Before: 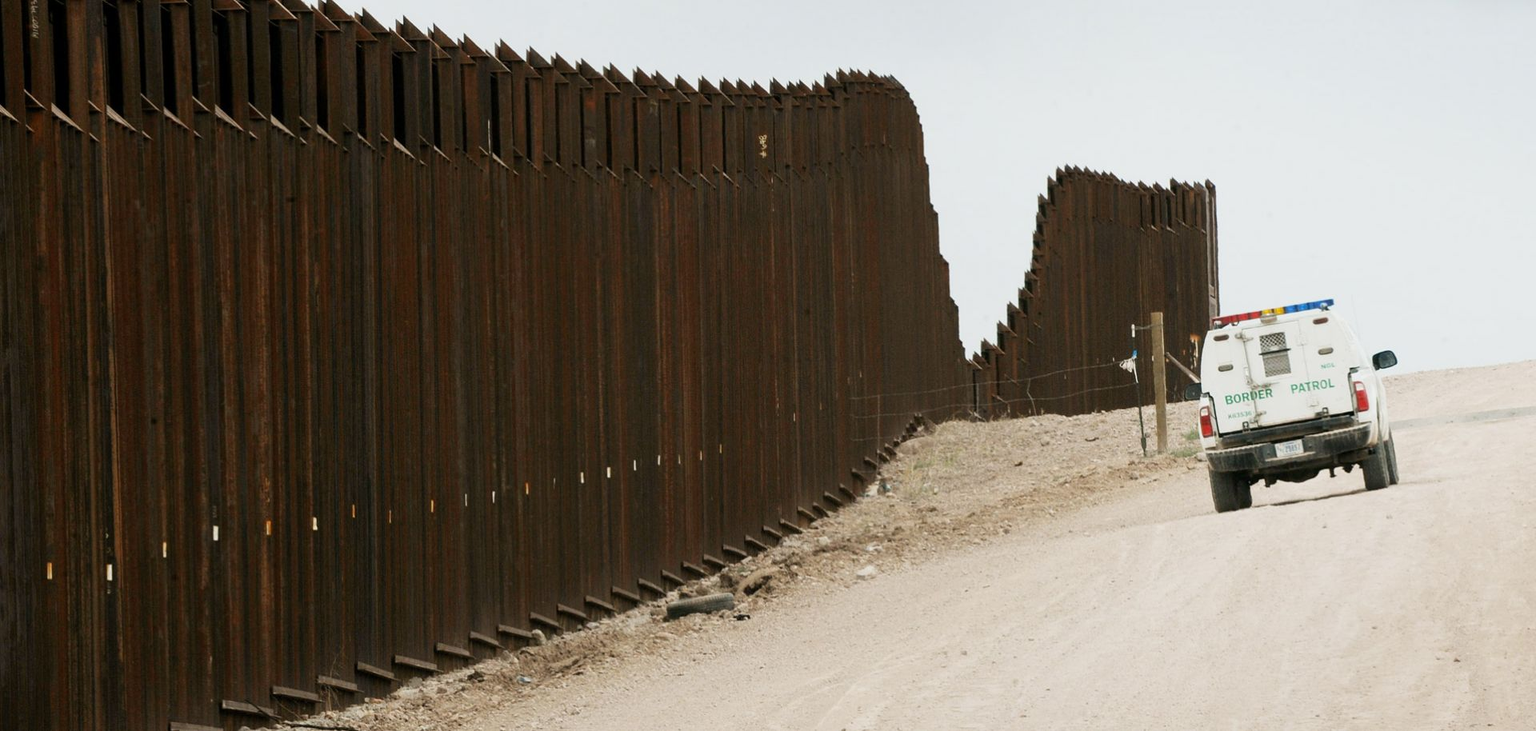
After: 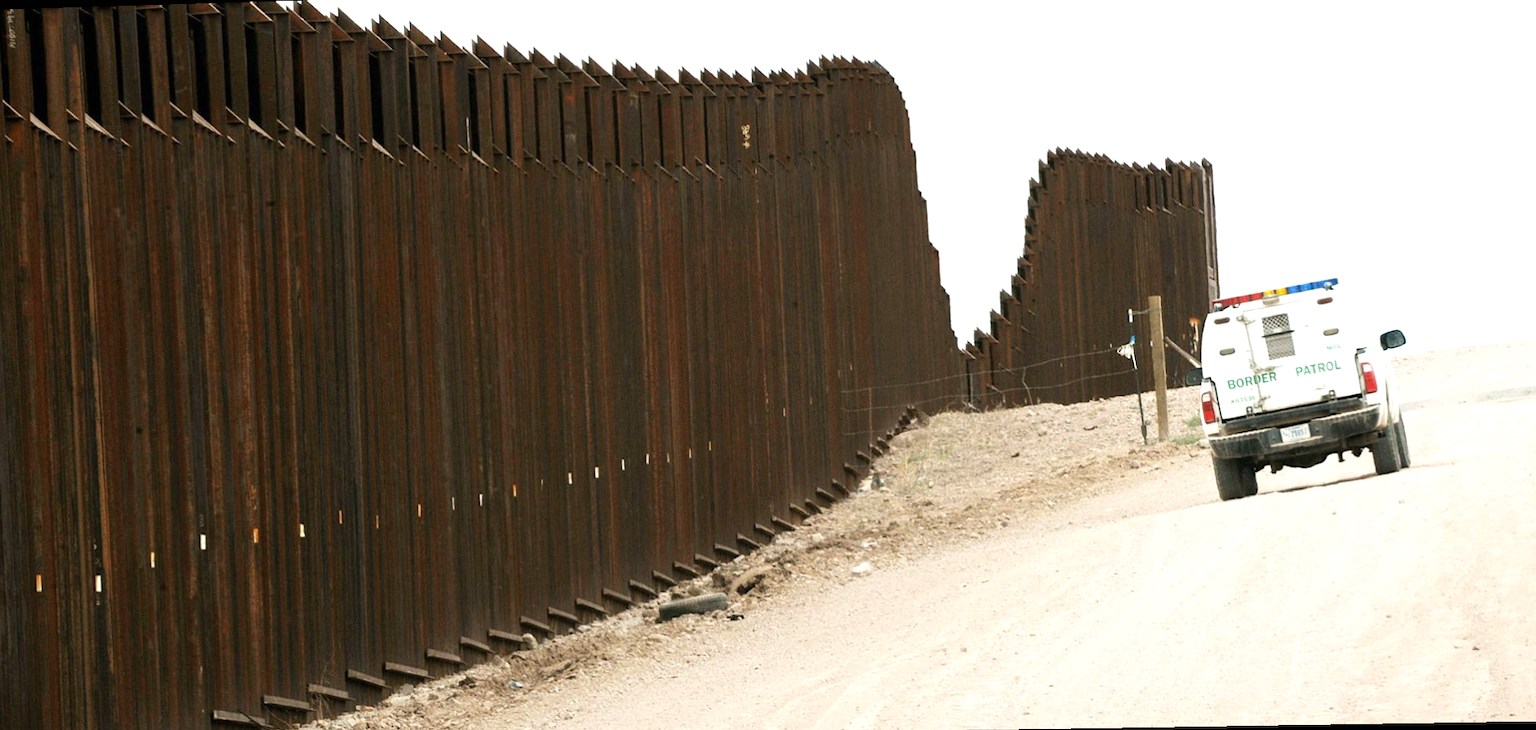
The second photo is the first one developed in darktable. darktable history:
rotate and perspective: rotation -1.32°, lens shift (horizontal) -0.031, crop left 0.015, crop right 0.985, crop top 0.047, crop bottom 0.982
exposure: black level correction 0, exposure 0.6 EV, compensate highlight preservation false
